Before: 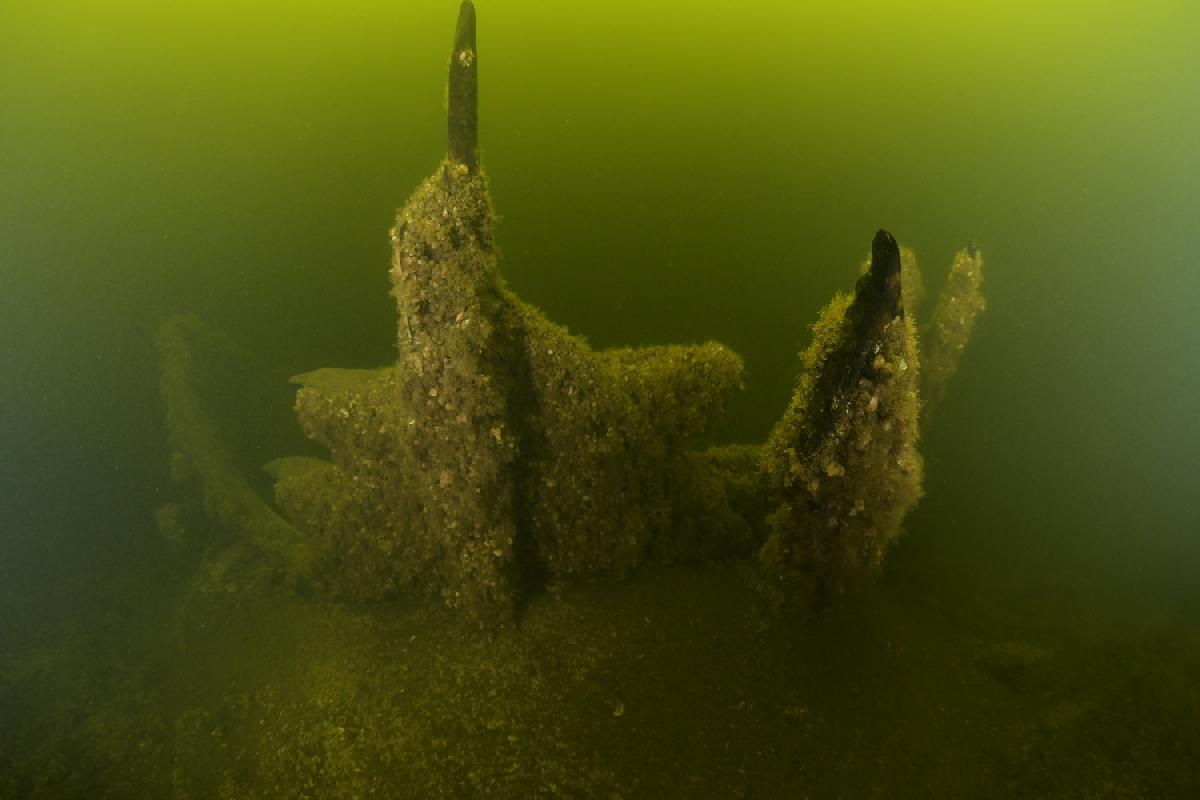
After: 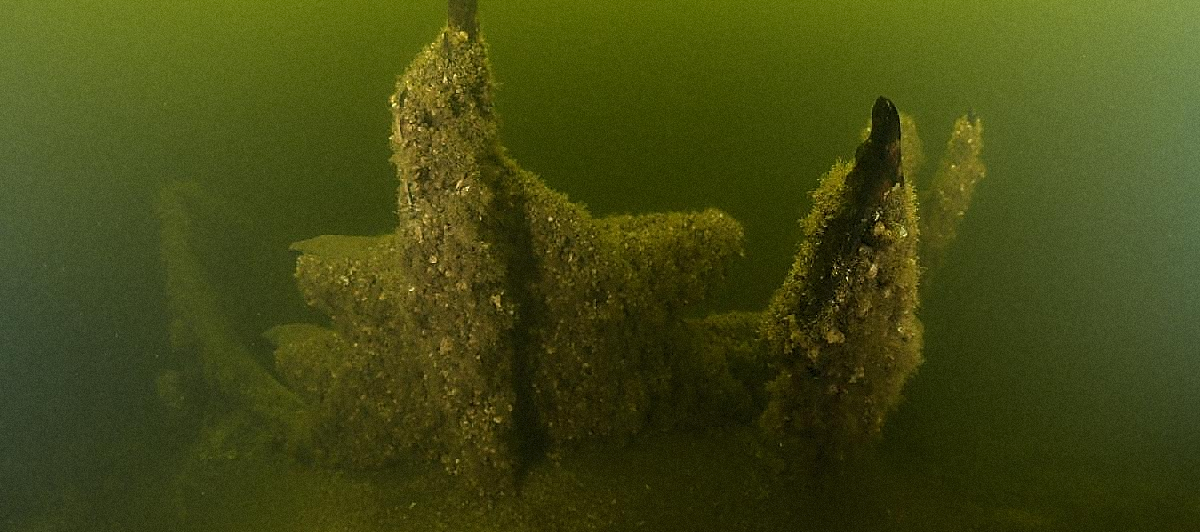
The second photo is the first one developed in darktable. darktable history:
sharpen: radius 1.4, amount 1.25, threshold 0.7
grain: mid-tones bias 0%
crop: top 16.727%, bottom 16.727%
